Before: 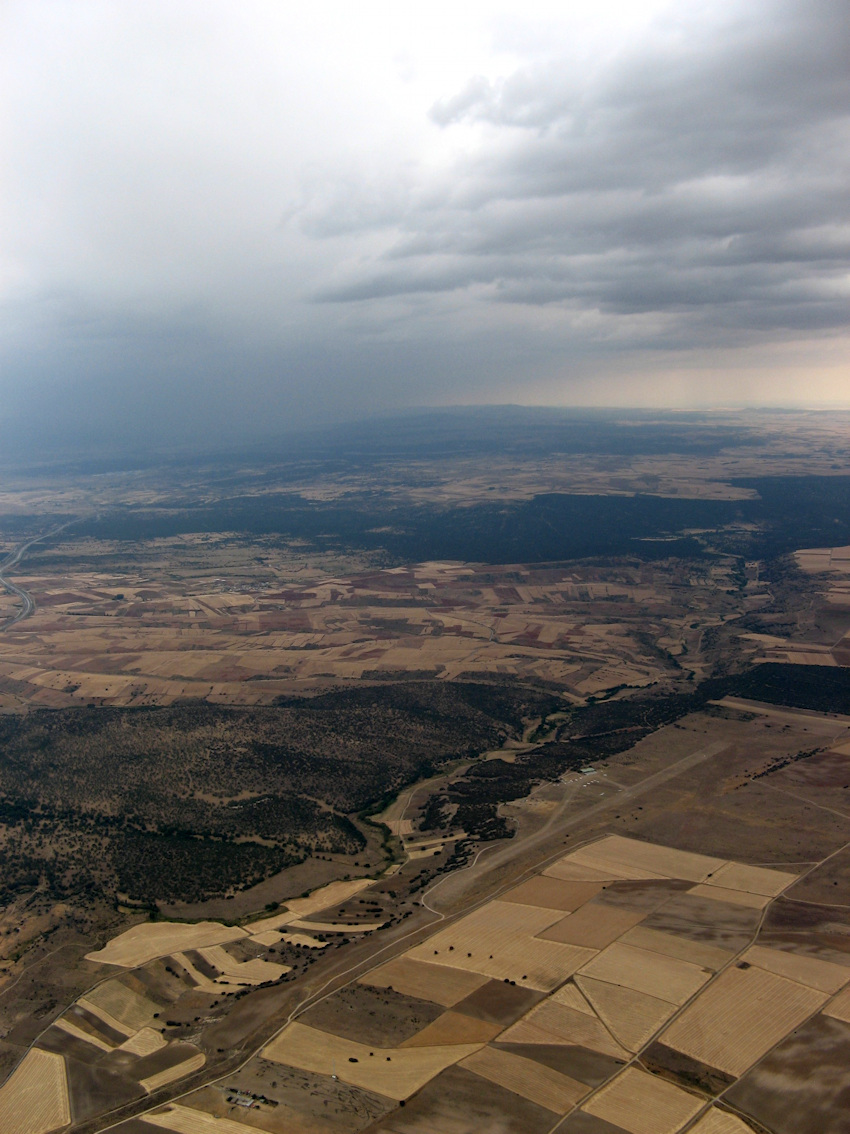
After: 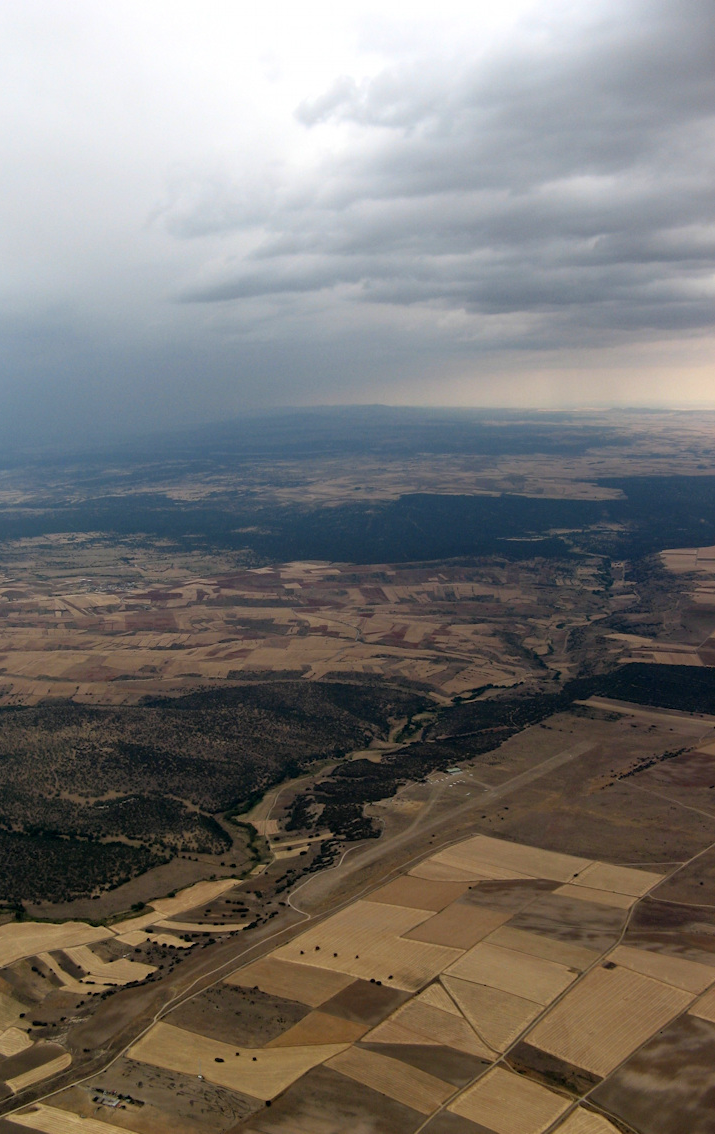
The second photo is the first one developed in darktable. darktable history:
crop: left 15.872%
